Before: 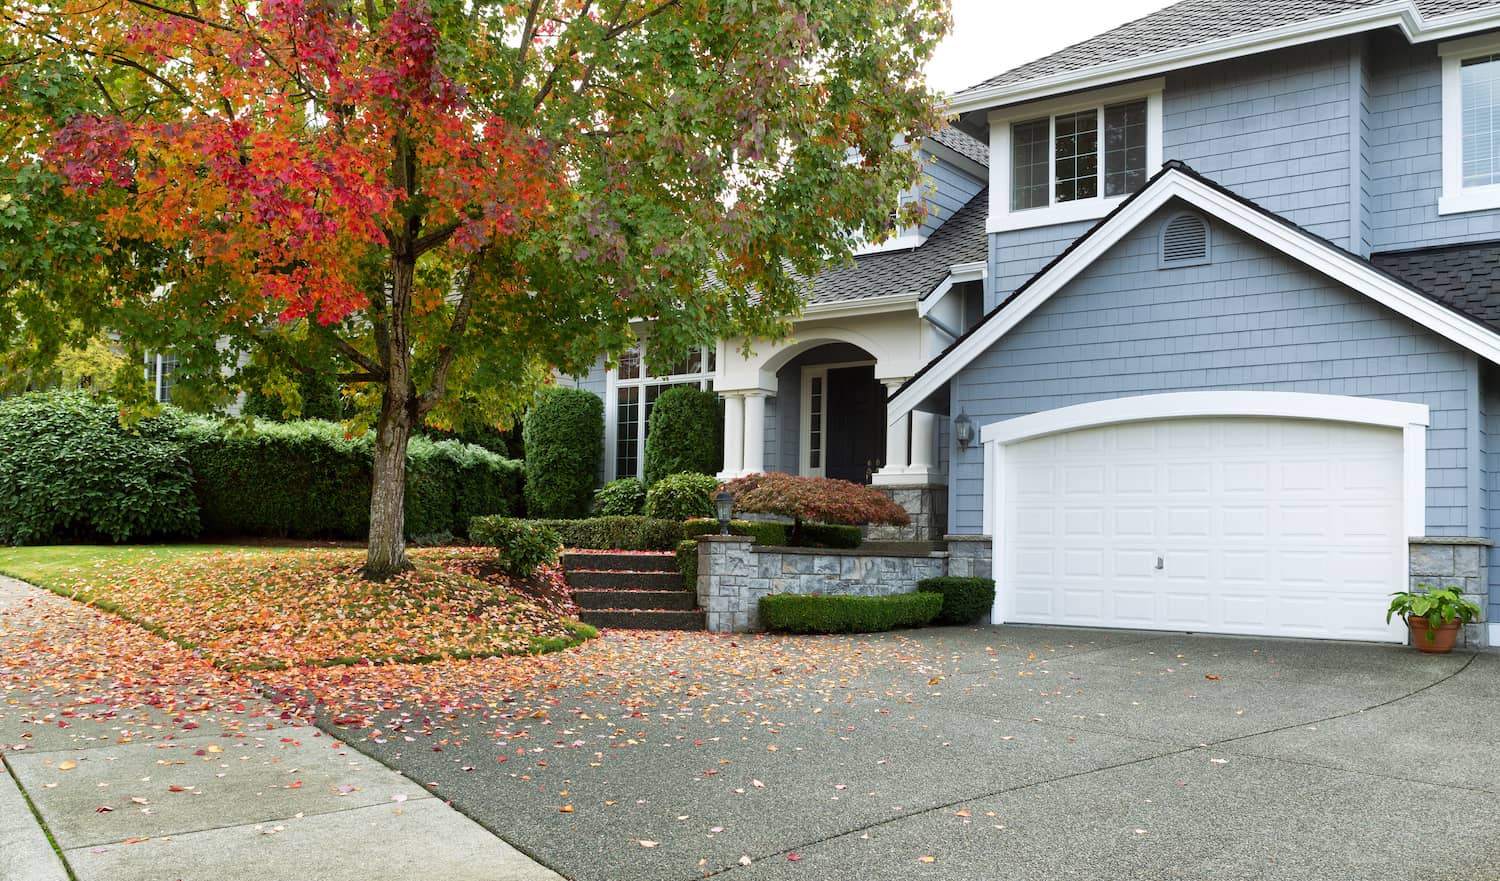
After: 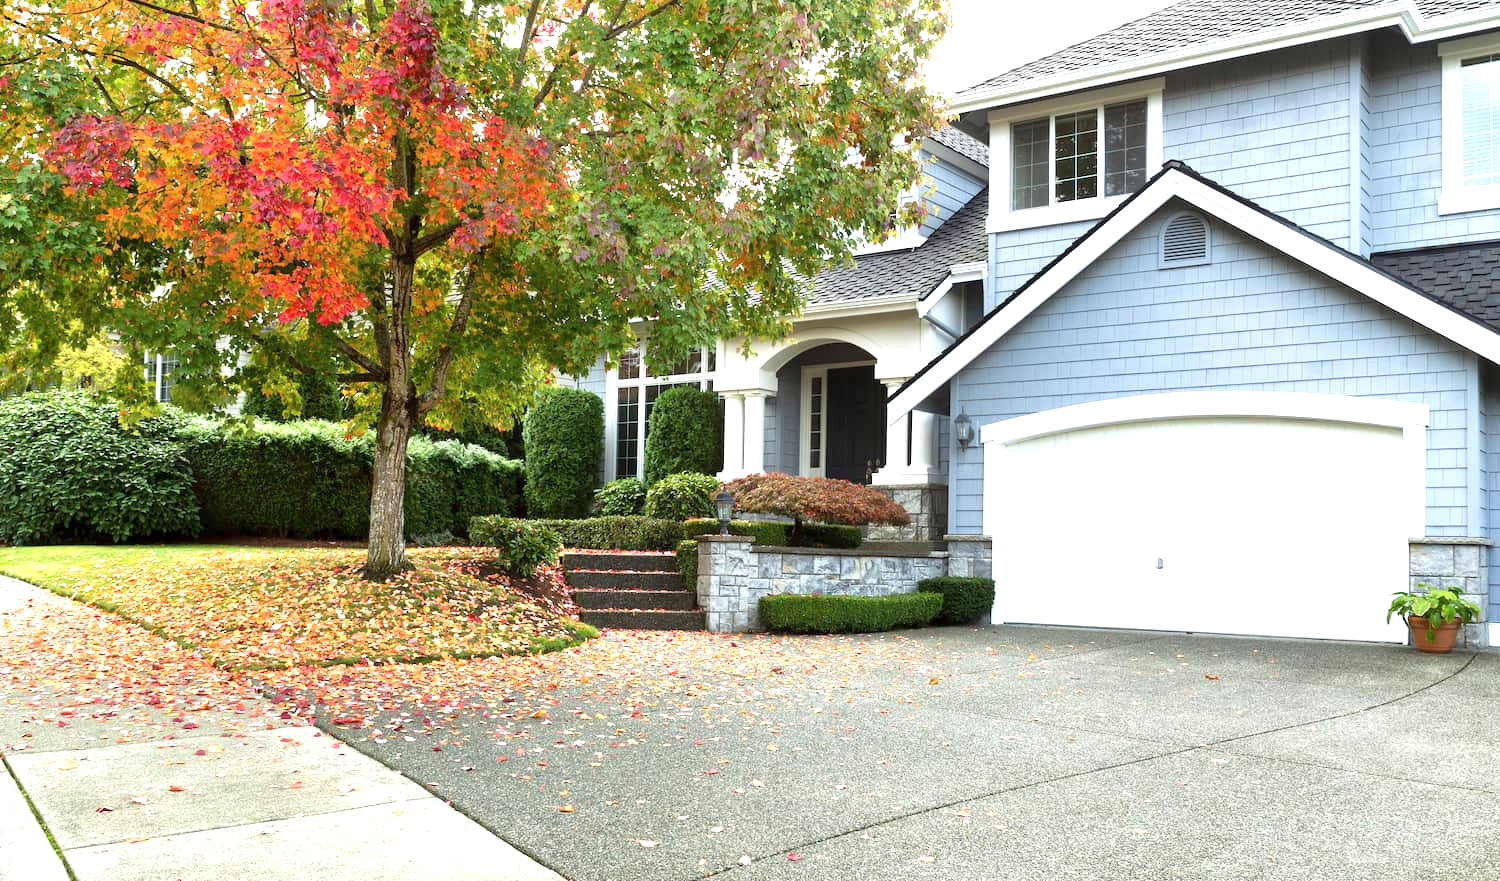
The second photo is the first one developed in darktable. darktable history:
base curve: exposure shift 0, preserve colors none
exposure: exposure 0.95 EV, compensate highlight preservation false
contrast brightness saturation: saturation -0.05
